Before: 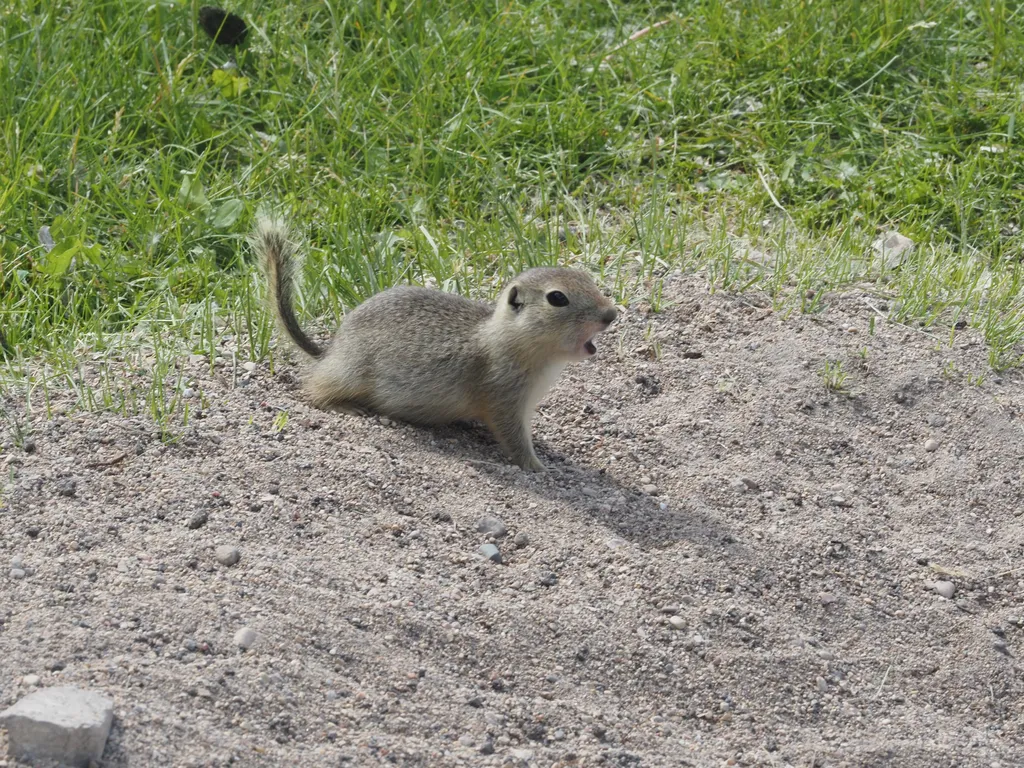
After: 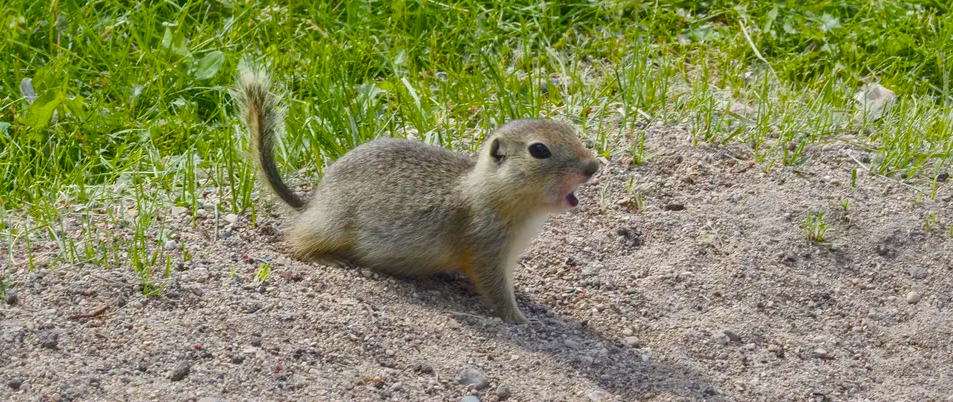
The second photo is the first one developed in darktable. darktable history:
local contrast: on, module defaults
color balance rgb: perceptual saturation grading › global saturation 20%, perceptual saturation grading › highlights -24.919%, perceptual saturation grading › shadows 50.03%, global vibrance 50.822%
crop: left 1.782%, top 19.285%, right 5.127%, bottom 28.298%
shadows and highlights: on, module defaults
